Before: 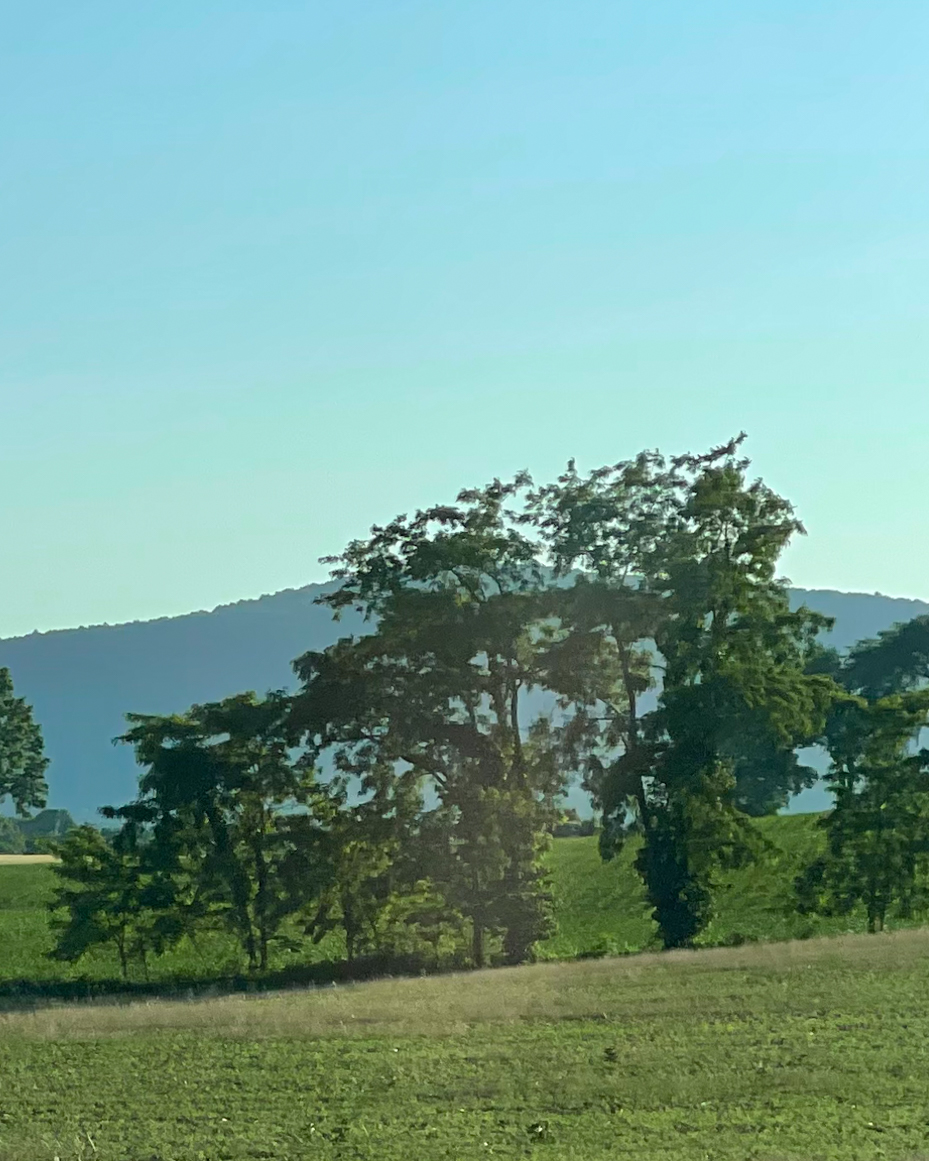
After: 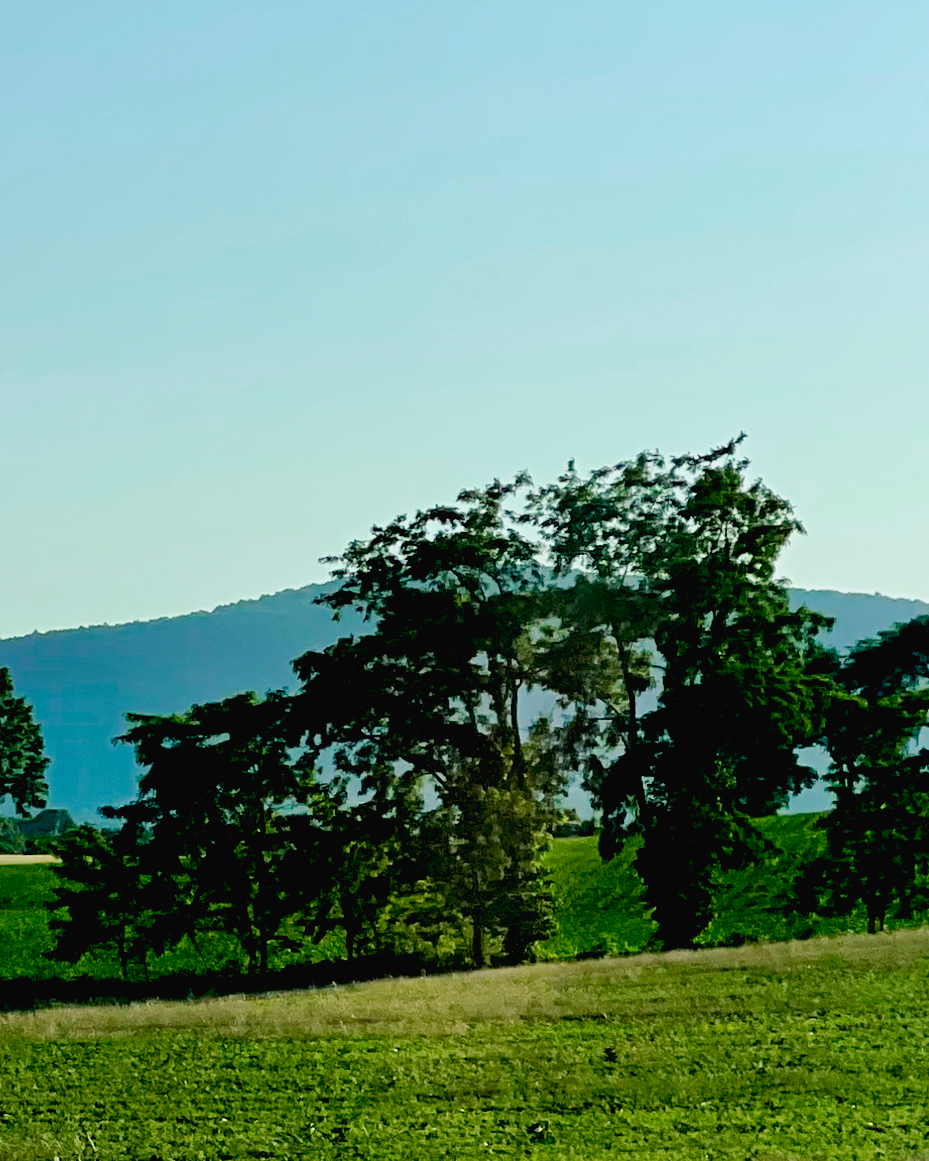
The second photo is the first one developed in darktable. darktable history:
tone equalizer: on, module defaults
tone curve: curves: ch0 [(0, 0.02) (0.063, 0.058) (0.262, 0.243) (0.447, 0.468) (0.544, 0.596) (0.805, 0.823) (1, 0.952)]; ch1 [(0, 0) (0.339, 0.31) (0.417, 0.401) (0.452, 0.455) (0.482, 0.483) (0.502, 0.499) (0.517, 0.506) (0.55, 0.542) (0.588, 0.604) (0.729, 0.782) (1, 1)]; ch2 [(0, 0) (0.346, 0.34) (0.431, 0.45) (0.485, 0.487) (0.5, 0.496) (0.527, 0.526) (0.56, 0.574) (0.613, 0.642) (0.679, 0.703) (1, 1)], preserve colors none
exposure: black level correction 0.058, compensate highlight preservation false
